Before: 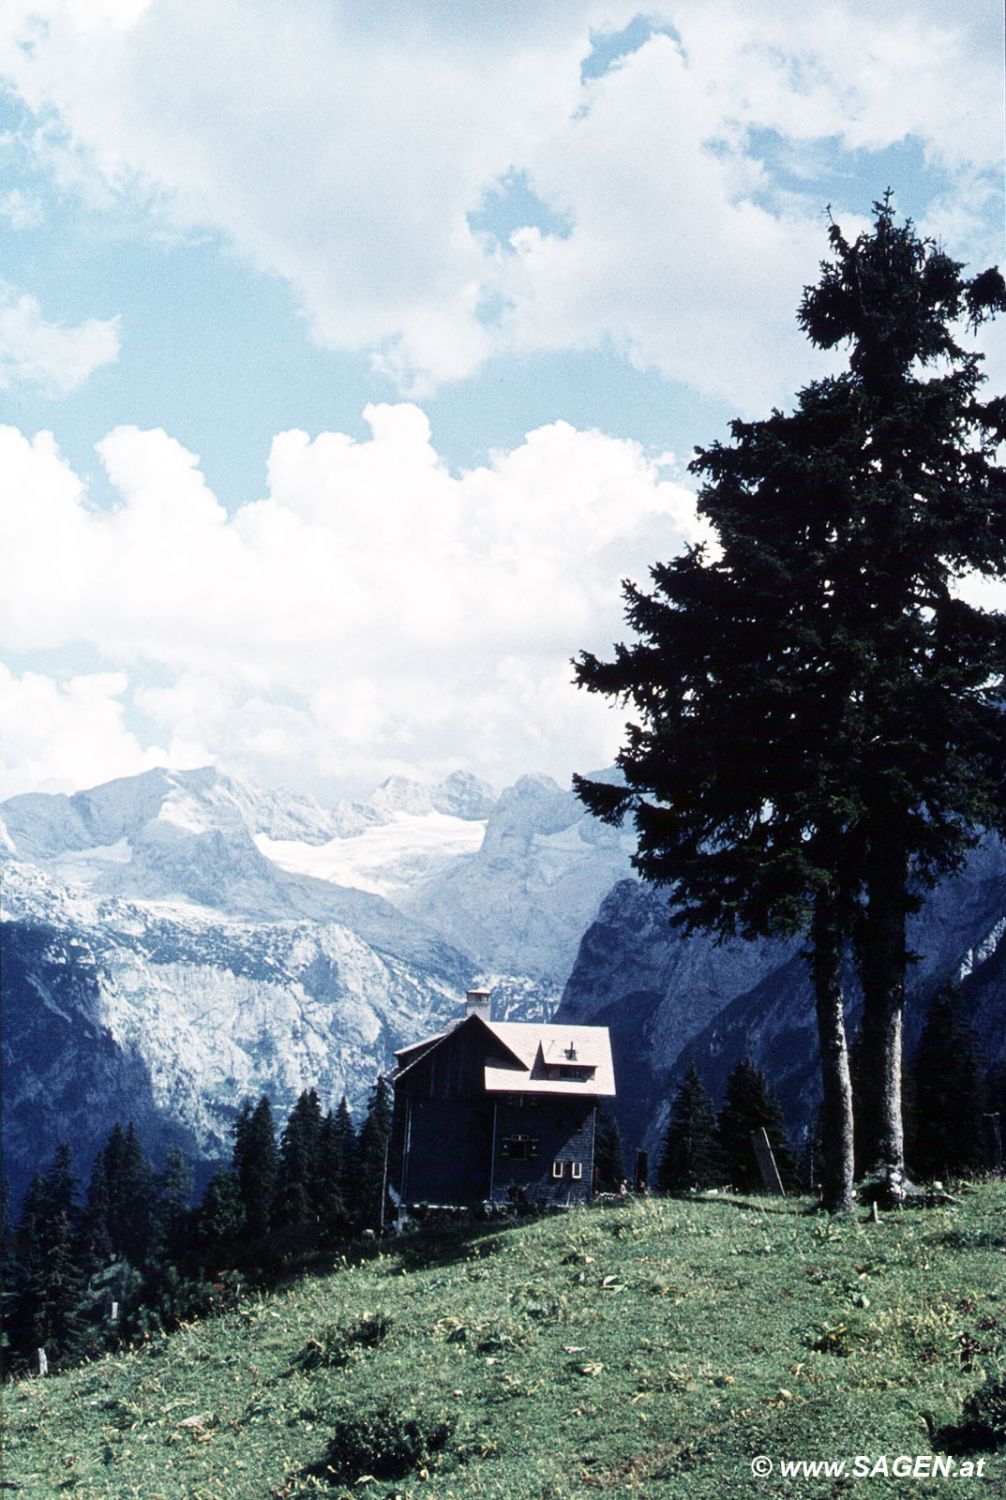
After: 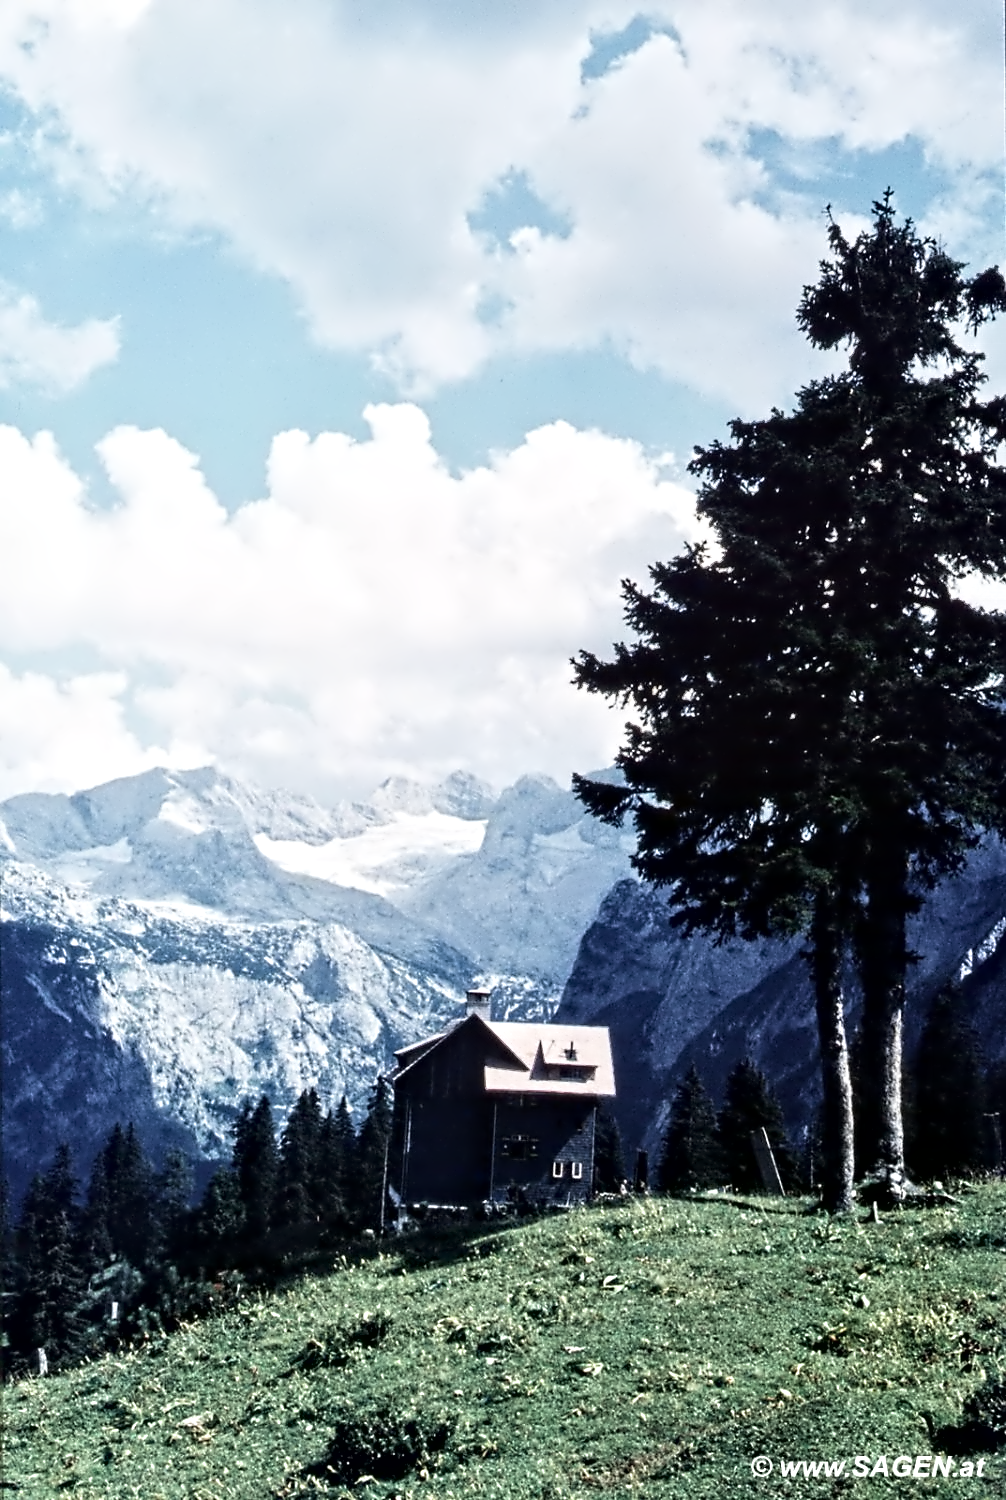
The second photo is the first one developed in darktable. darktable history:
contrast brightness saturation: saturation -0.04
velvia: on, module defaults
contrast equalizer: octaves 7, y [[0.5, 0.542, 0.583, 0.625, 0.667, 0.708], [0.5 ×6], [0.5 ×6], [0, 0.033, 0.067, 0.1, 0.133, 0.167], [0, 0.05, 0.1, 0.15, 0.2, 0.25]]
